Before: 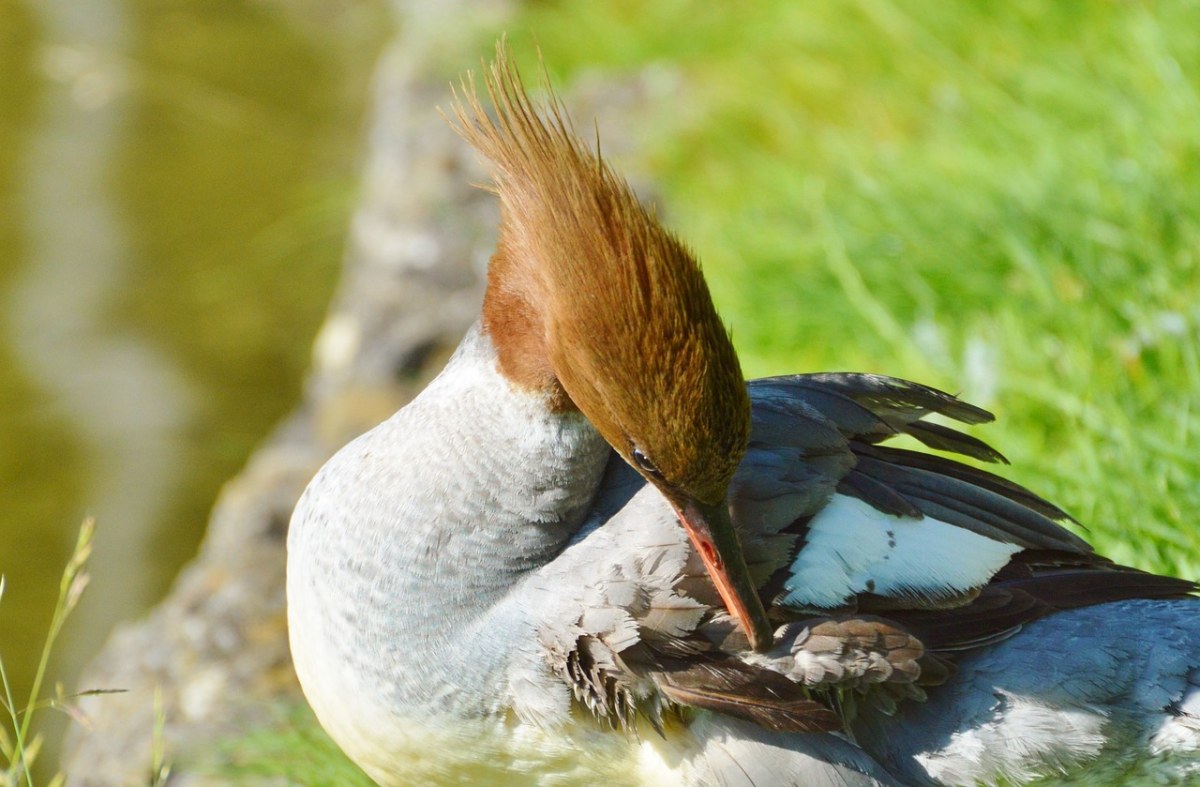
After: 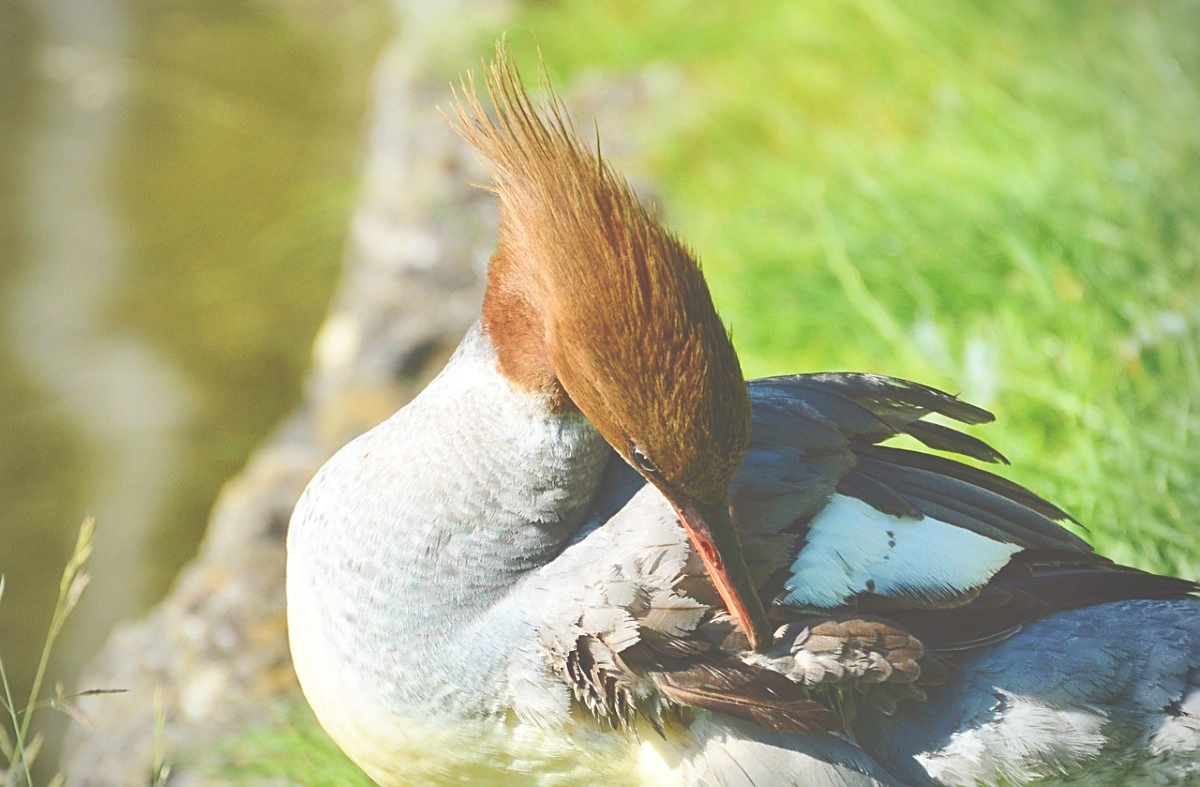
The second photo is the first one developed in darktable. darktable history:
tone curve: curves: ch0 [(0, 0) (0.003, 0.224) (0.011, 0.229) (0.025, 0.234) (0.044, 0.242) (0.069, 0.249) (0.1, 0.256) (0.136, 0.265) (0.177, 0.285) (0.224, 0.304) (0.277, 0.337) (0.335, 0.385) (0.399, 0.435) (0.468, 0.507) (0.543, 0.59) (0.623, 0.674) (0.709, 0.763) (0.801, 0.852) (0.898, 0.931) (1, 1)], color space Lab, linked channels, preserve colors none
vignetting: fall-off start 79.93%
sharpen: on, module defaults
exposure: black level correction -0.04, exposure 0.062 EV, compensate highlight preservation false
